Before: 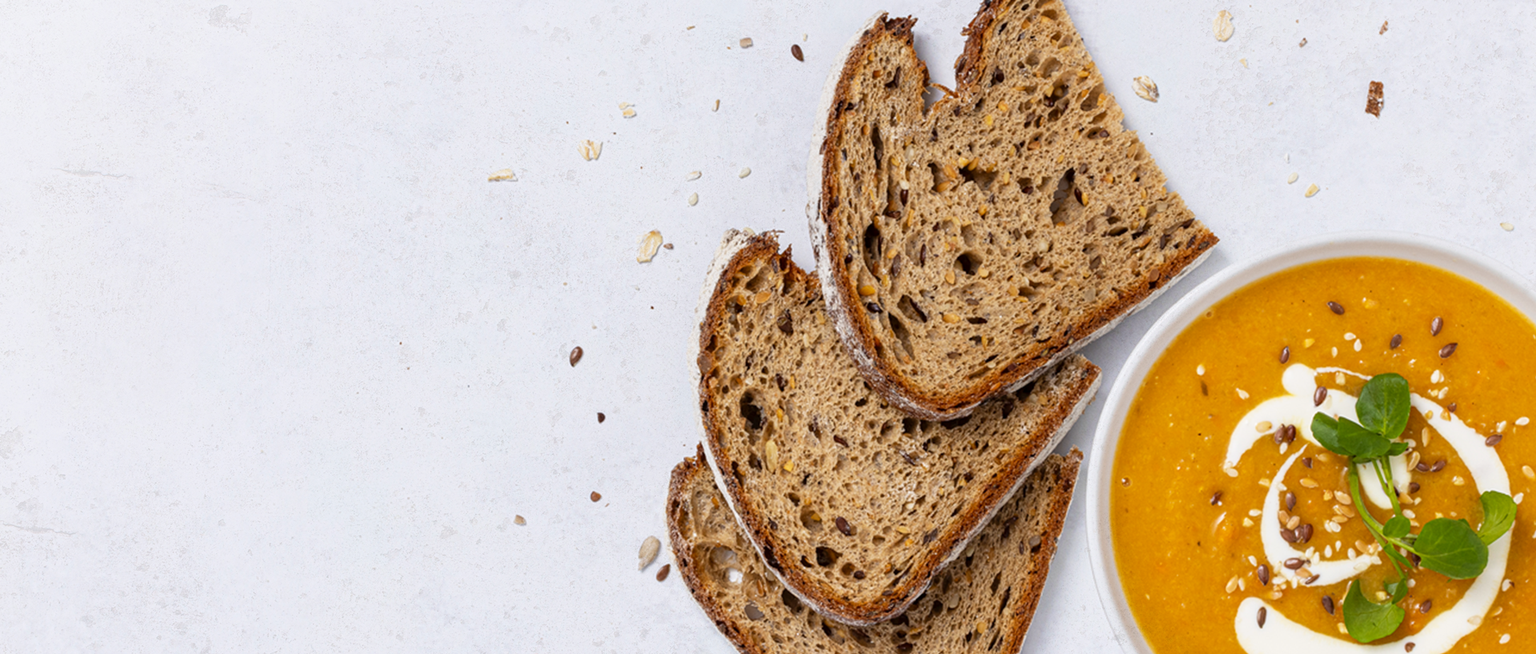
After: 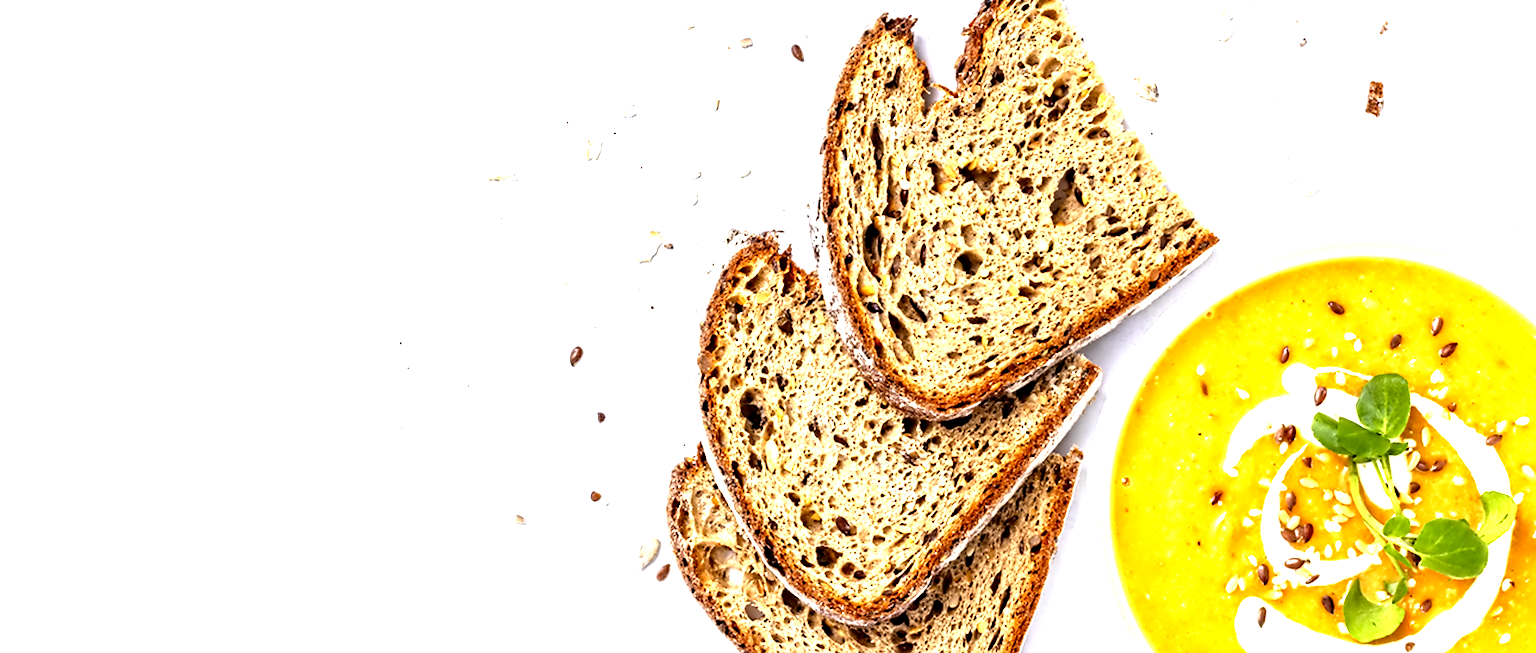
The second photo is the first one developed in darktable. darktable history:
exposure: exposure 1.223 EV, compensate highlight preservation false
contrast equalizer: octaves 7, y [[0.5, 0.542, 0.583, 0.625, 0.667, 0.708], [0.5 ×6], [0.5 ×6], [0, 0.033, 0.067, 0.1, 0.133, 0.167], [0, 0.05, 0.1, 0.15, 0.2, 0.25]]
color zones: curves: ch0 [(0.004, 0.305) (0.261, 0.623) (0.389, 0.399) (0.708, 0.571) (0.947, 0.34)]; ch1 [(0.025, 0.645) (0.229, 0.584) (0.326, 0.551) (0.484, 0.262) (0.757, 0.643)]
